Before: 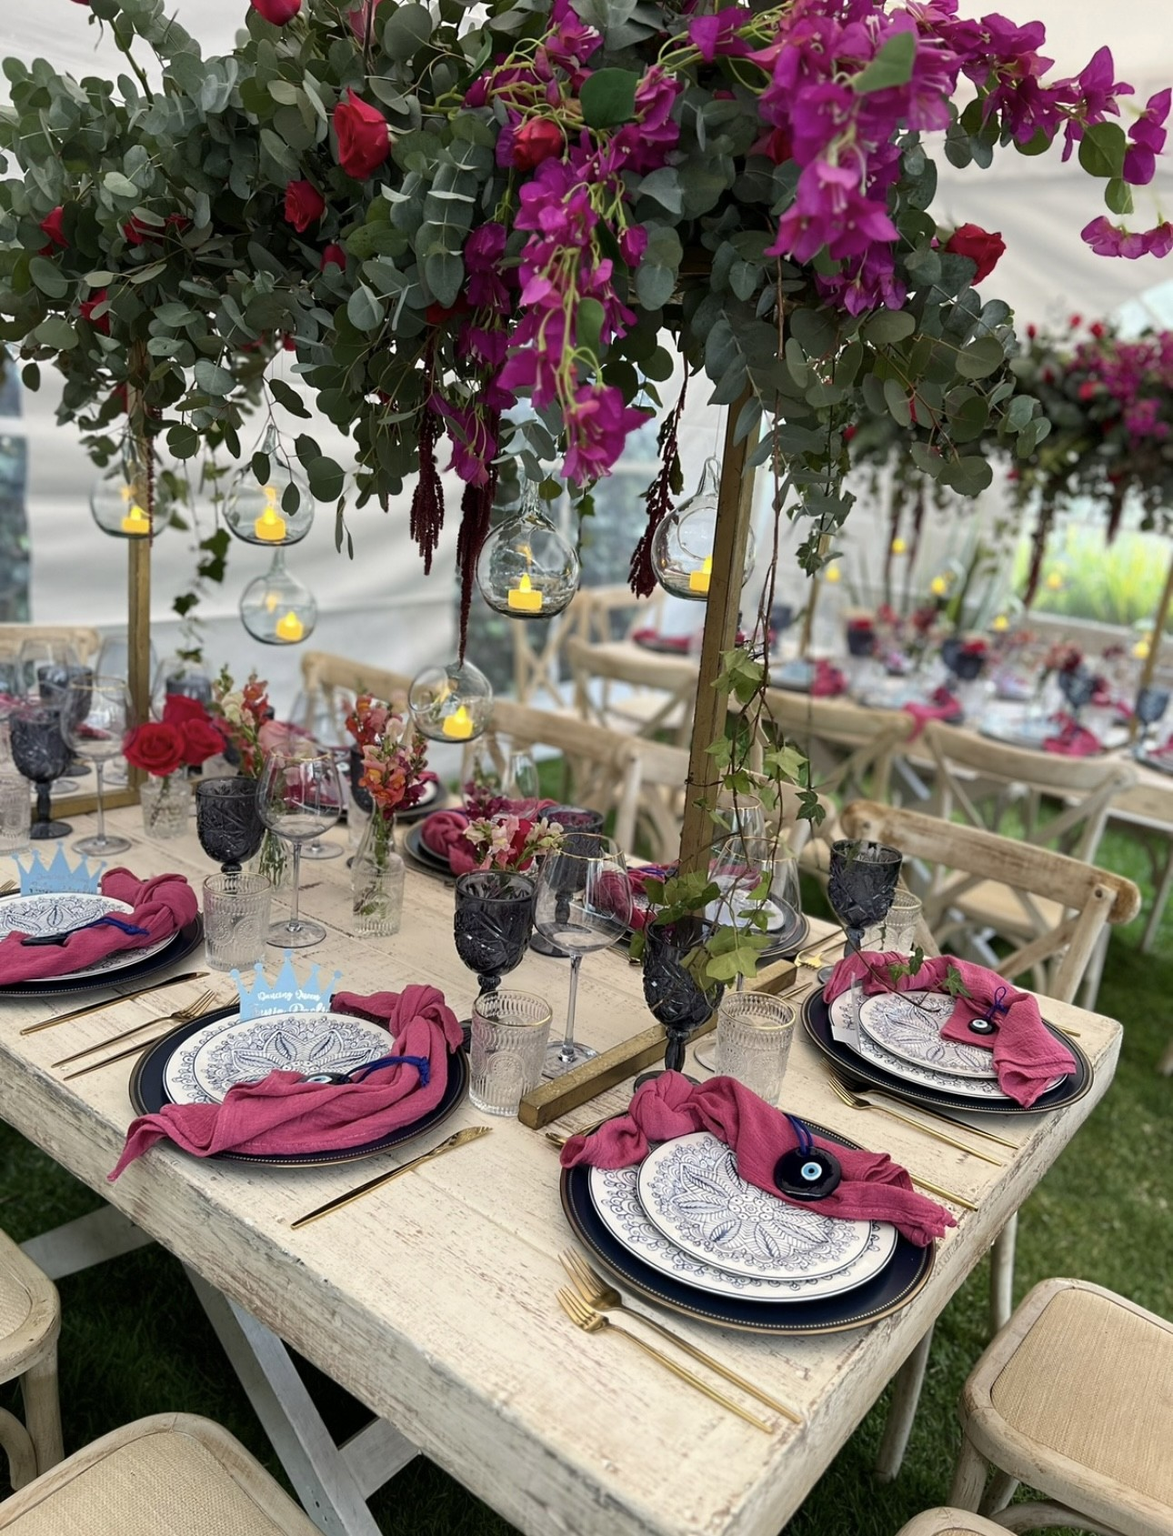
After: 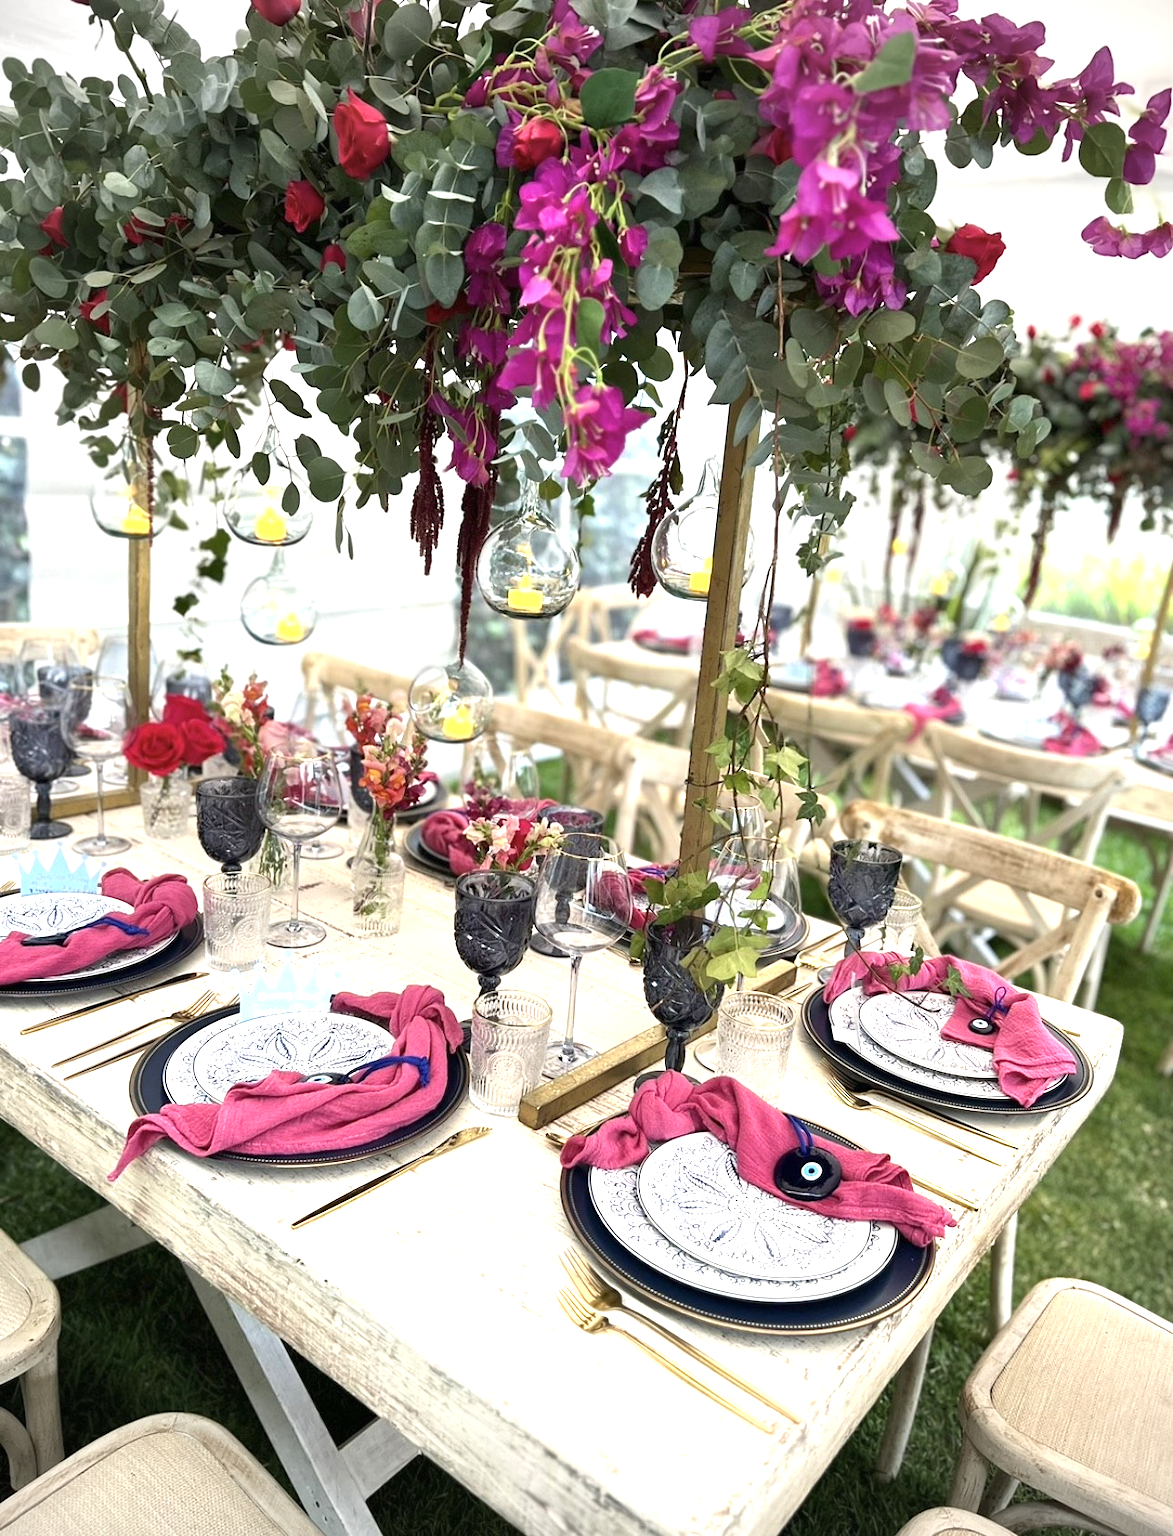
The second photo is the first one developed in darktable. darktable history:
exposure: black level correction 0, exposure 1.3 EV, compensate exposure bias true, compensate highlight preservation false
shadows and highlights: shadows 20.55, highlights -20.99, soften with gaussian
vignetting: on, module defaults
